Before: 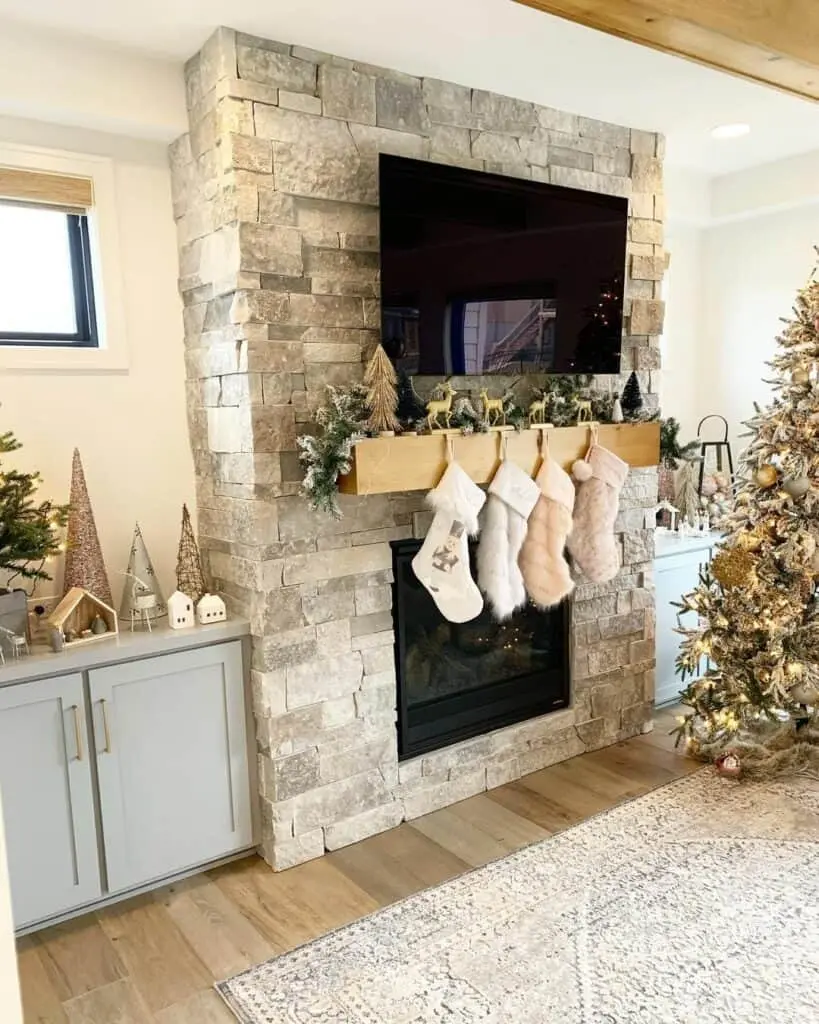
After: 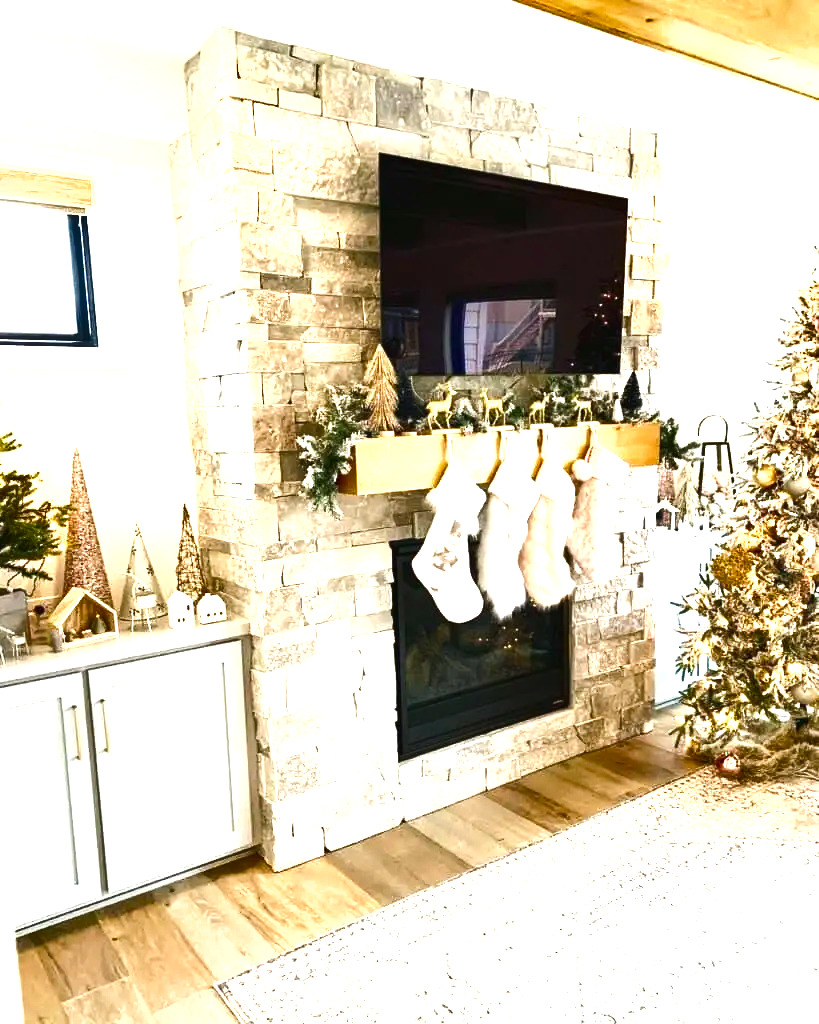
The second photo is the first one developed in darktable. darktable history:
color balance rgb: shadows lift › chroma 0.685%, shadows lift › hue 116°, global offset › luminance 0.221%, global offset › hue 169.6°, perceptual saturation grading › global saturation 20%, perceptual saturation grading › highlights -49.559%, perceptual saturation grading › shadows 25.869%, perceptual brilliance grading › global brilliance 29.879%, perceptual brilliance grading › highlights 12.513%, perceptual brilliance grading › mid-tones 23.702%
shadows and highlights: shadows 32.1, highlights -32.64, soften with gaussian
